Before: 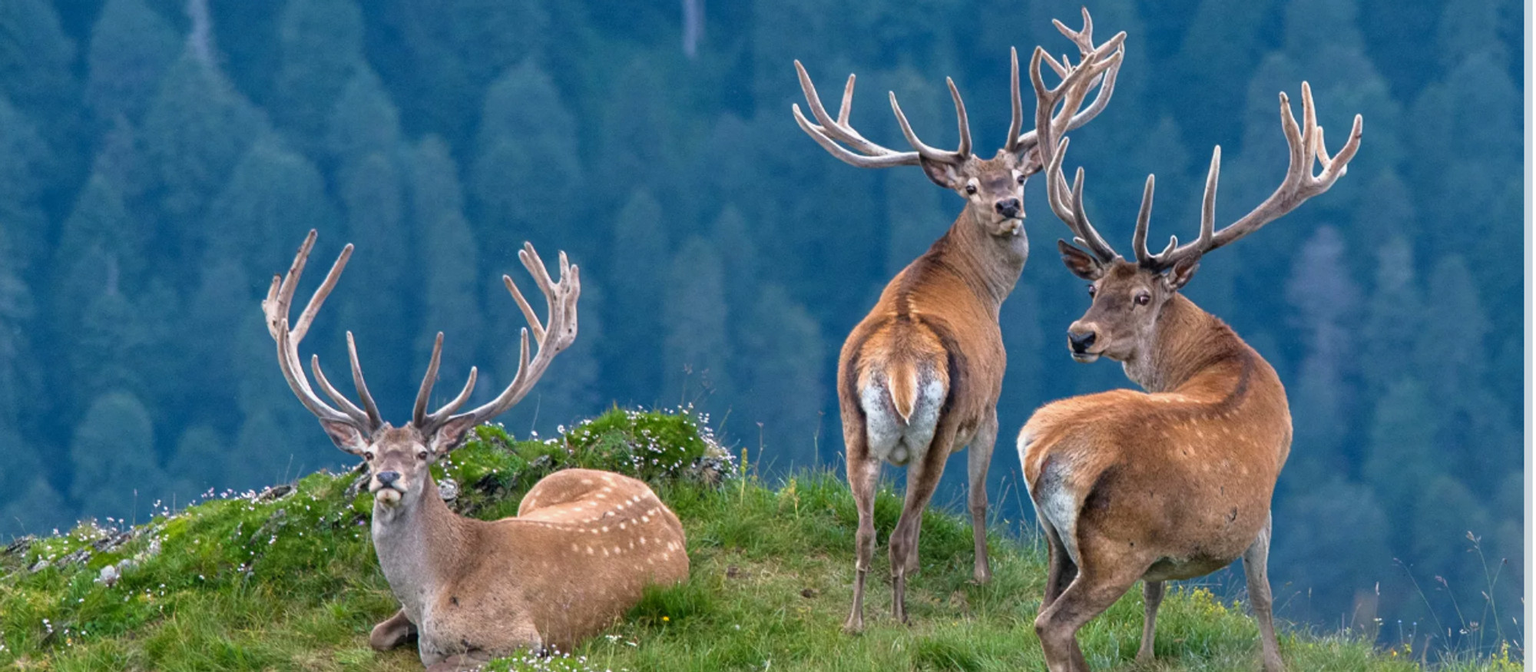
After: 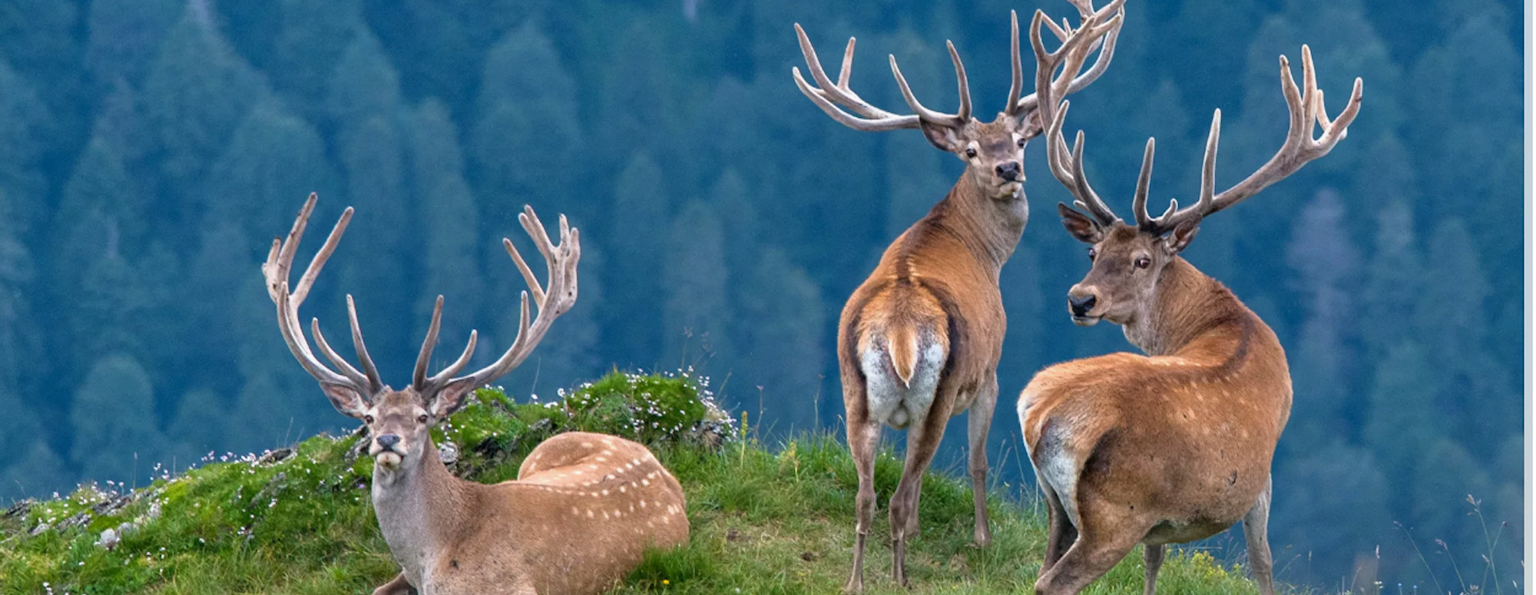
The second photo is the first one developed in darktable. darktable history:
crop and rotate: top 5.568%, bottom 5.665%
